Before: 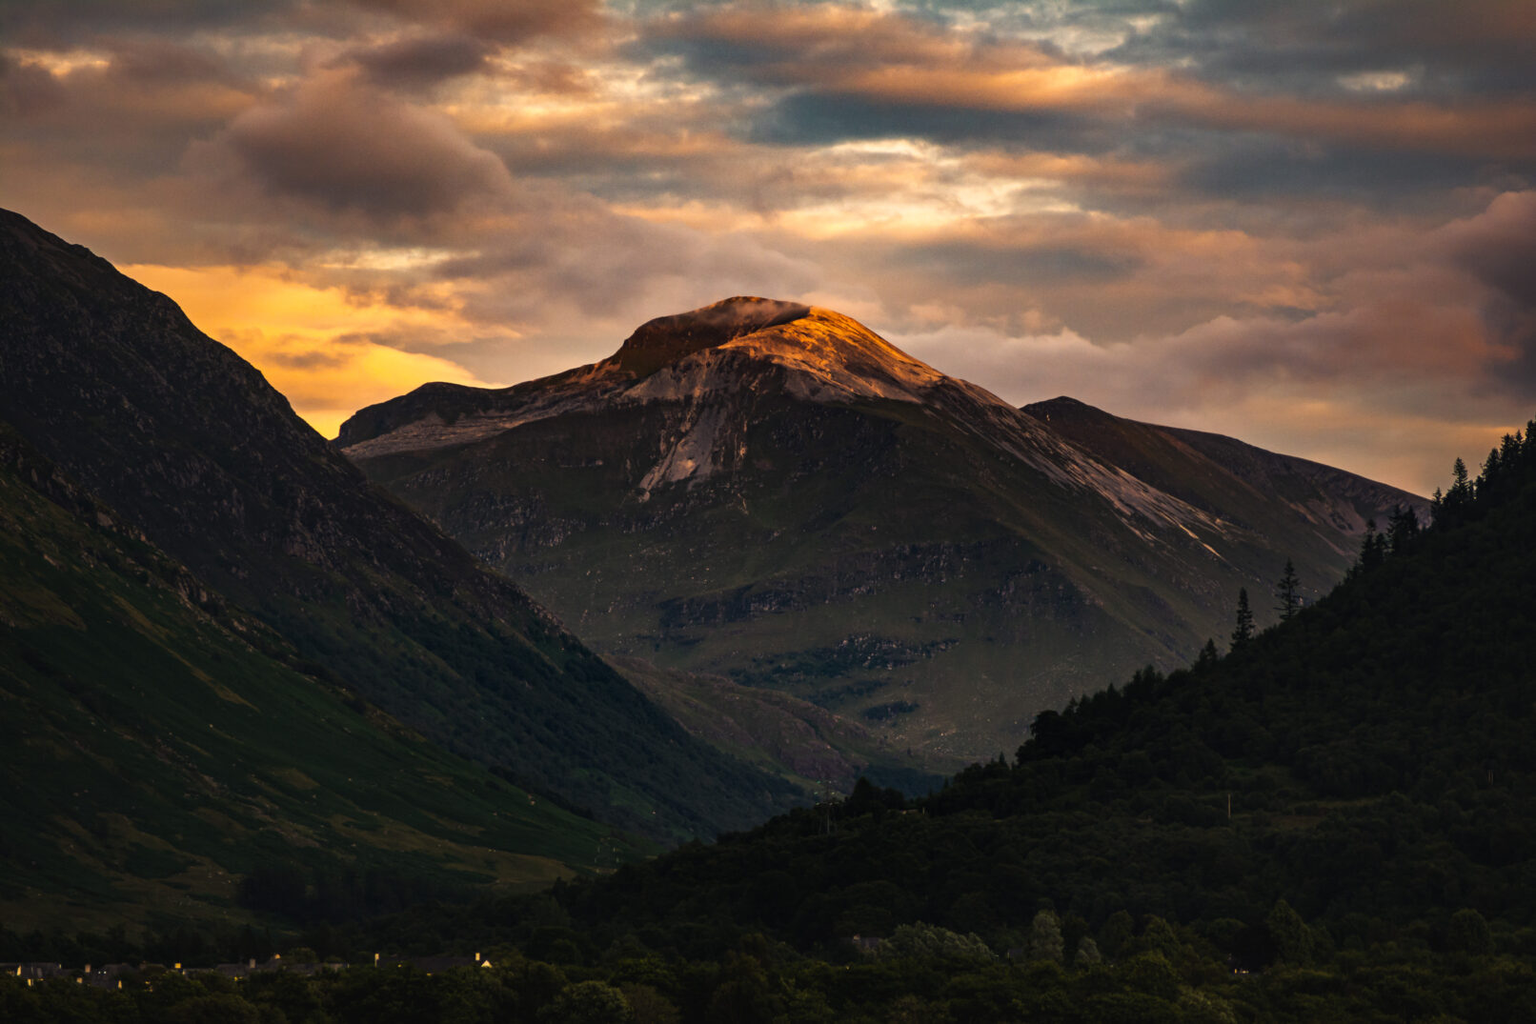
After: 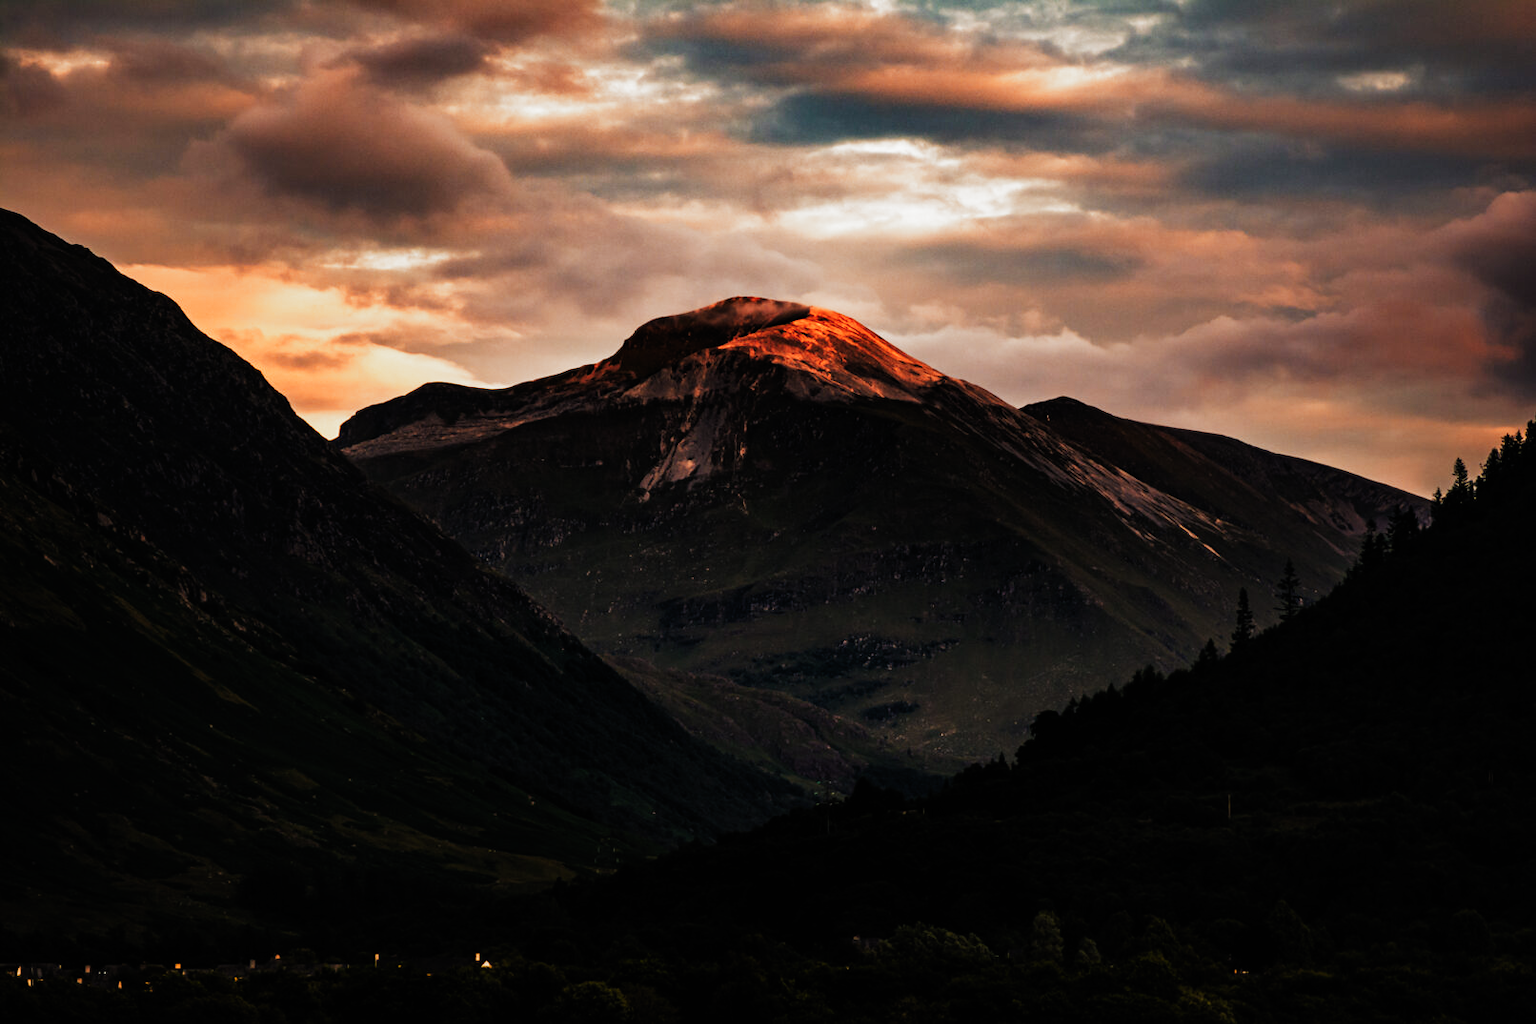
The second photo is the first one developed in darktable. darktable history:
filmic rgb: black relative exposure -6.43 EV, white relative exposure 2.43 EV, threshold 3 EV, hardness 5.27, latitude 0.1%, contrast 1.425, highlights saturation mix 2%, preserve chrominance no, color science v5 (2021), contrast in shadows safe, contrast in highlights safe, enable highlight reconstruction true
color zones: curves: ch1 [(0, 0.469) (0.072, 0.457) (0.243, 0.494) (0.429, 0.5) (0.571, 0.5) (0.714, 0.5) (0.857, 0.5) (1, 0.469)]; ch2 [(0, 0.499) (0.143, 0.467) (0.242, 0.436) (0.429, 0.493) (0.571, 0.5) (0.714, 0.5) (0.857, 0.5) (1, 0.499)]
